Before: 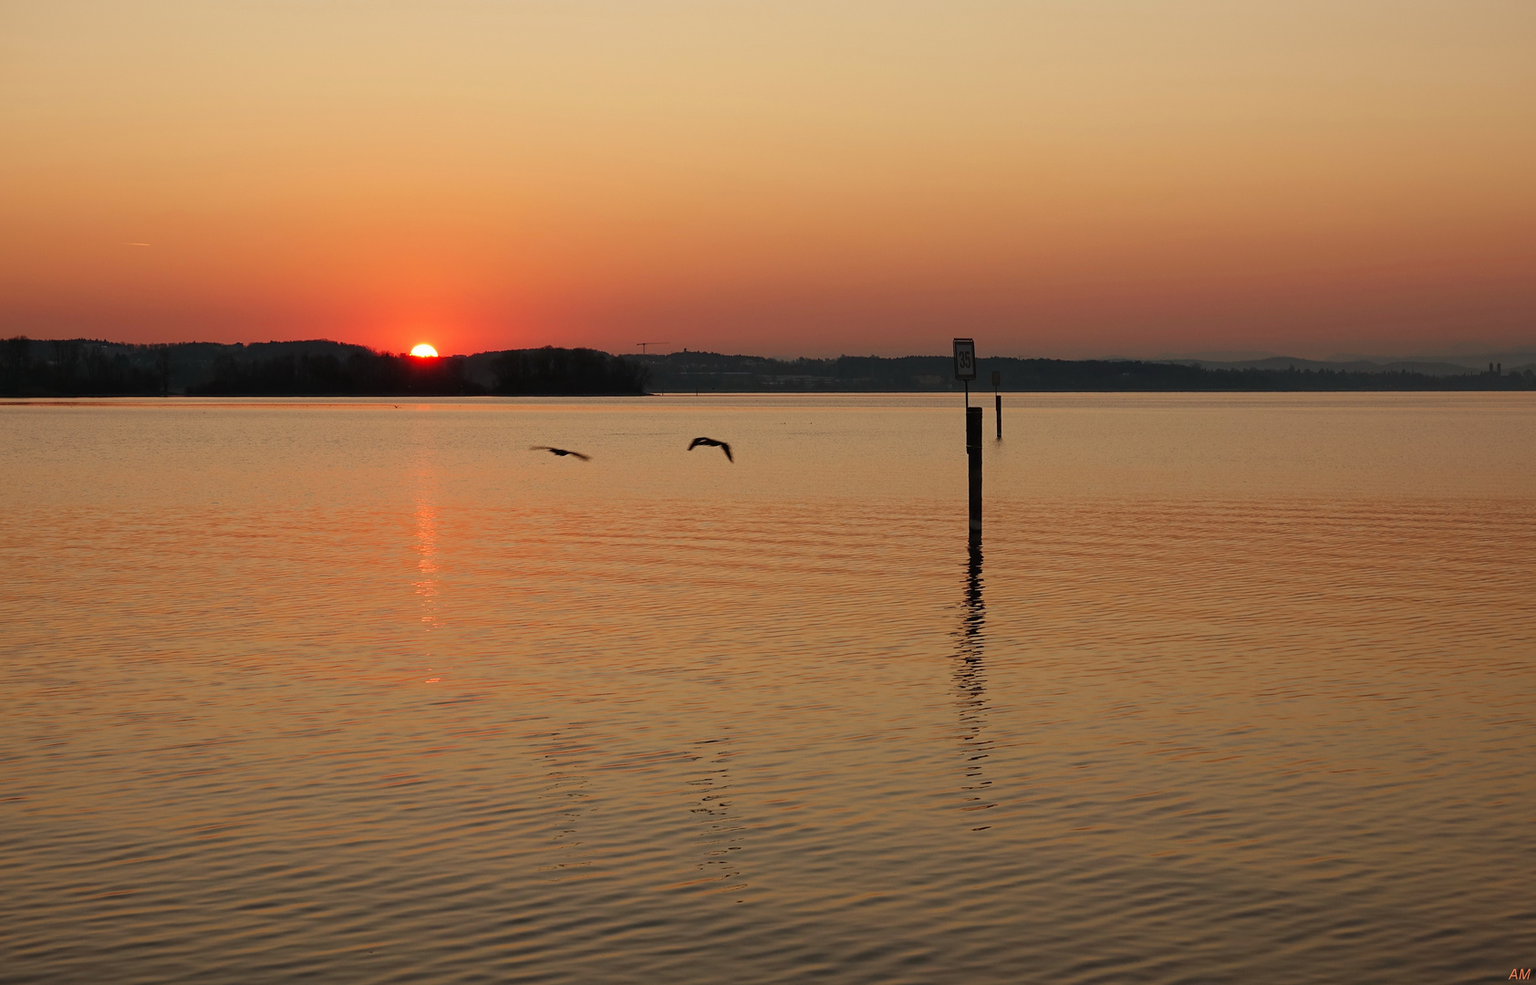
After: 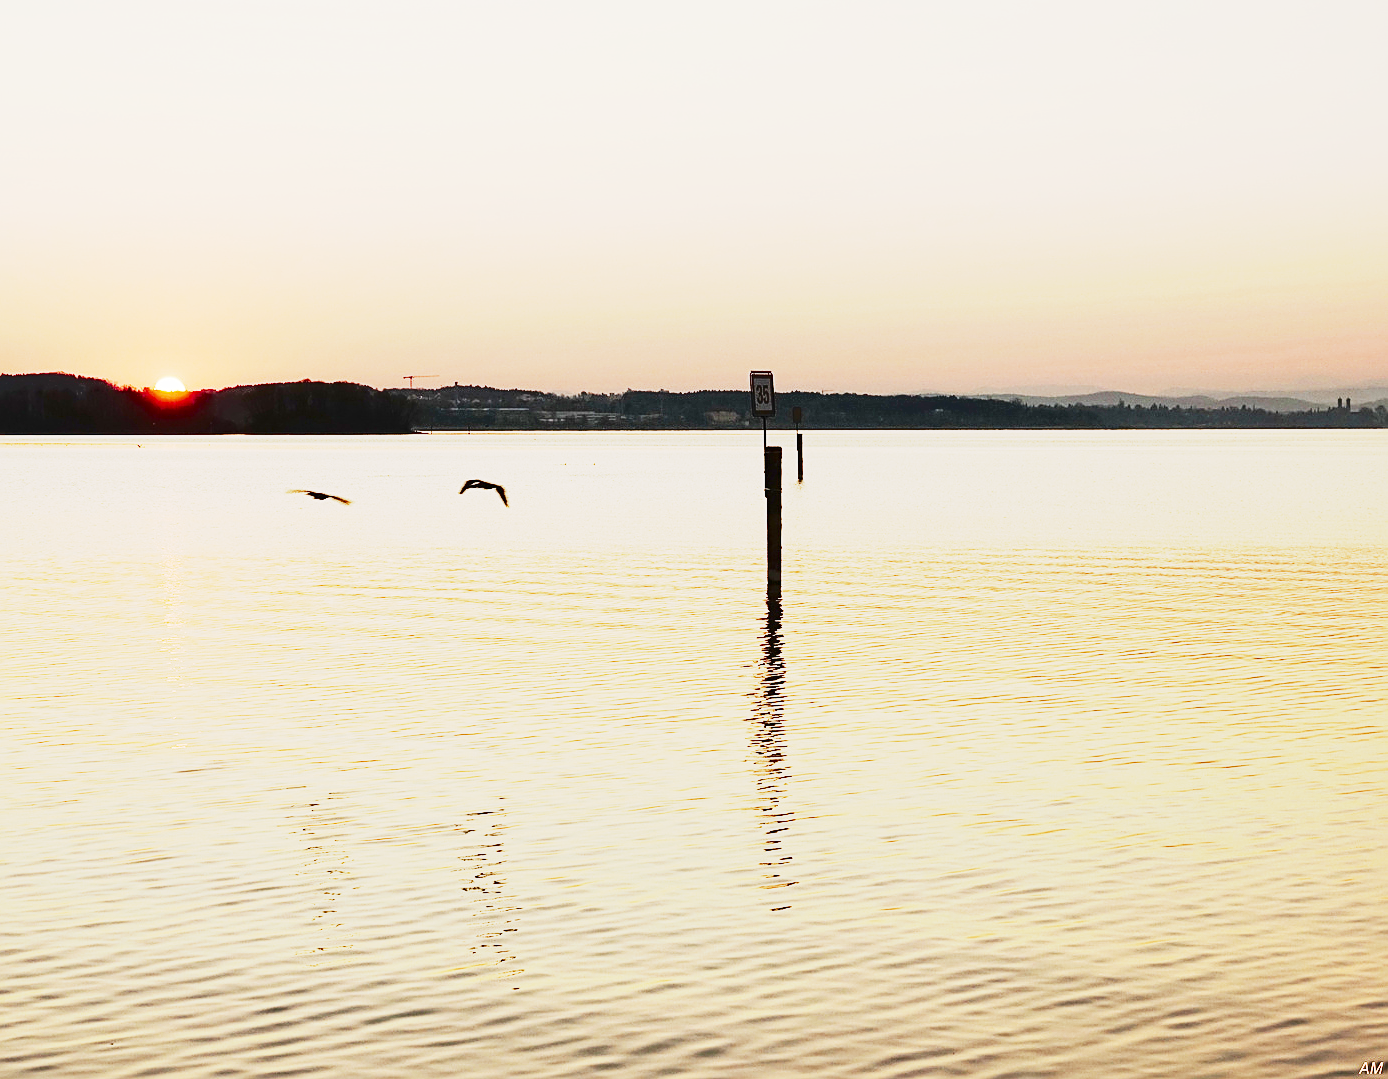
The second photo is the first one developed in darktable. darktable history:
local contrast: mode bilateral grid, contrast 20, coarseness 51, detail 120%, midtone range 0.2
crop: left 17.526%, bottom 0.025%
base curve: curves: ch0 [(0, 0) (0.012, 0.01) (0.073, 0.168) (0.31, 0.711) (0.645, 0.957) (1, 1)], preserve colors none
shadows and highlights: radius 336.78, shadows 28.81, soften with gaussian
exposure: black level correction 0, exposure 2.429 EV, compensate exposure bias true, compensate highlight preservation false
contrast brightness saturation: contrast -0.09, saturation -0.095
sharpen: on, module defaults
